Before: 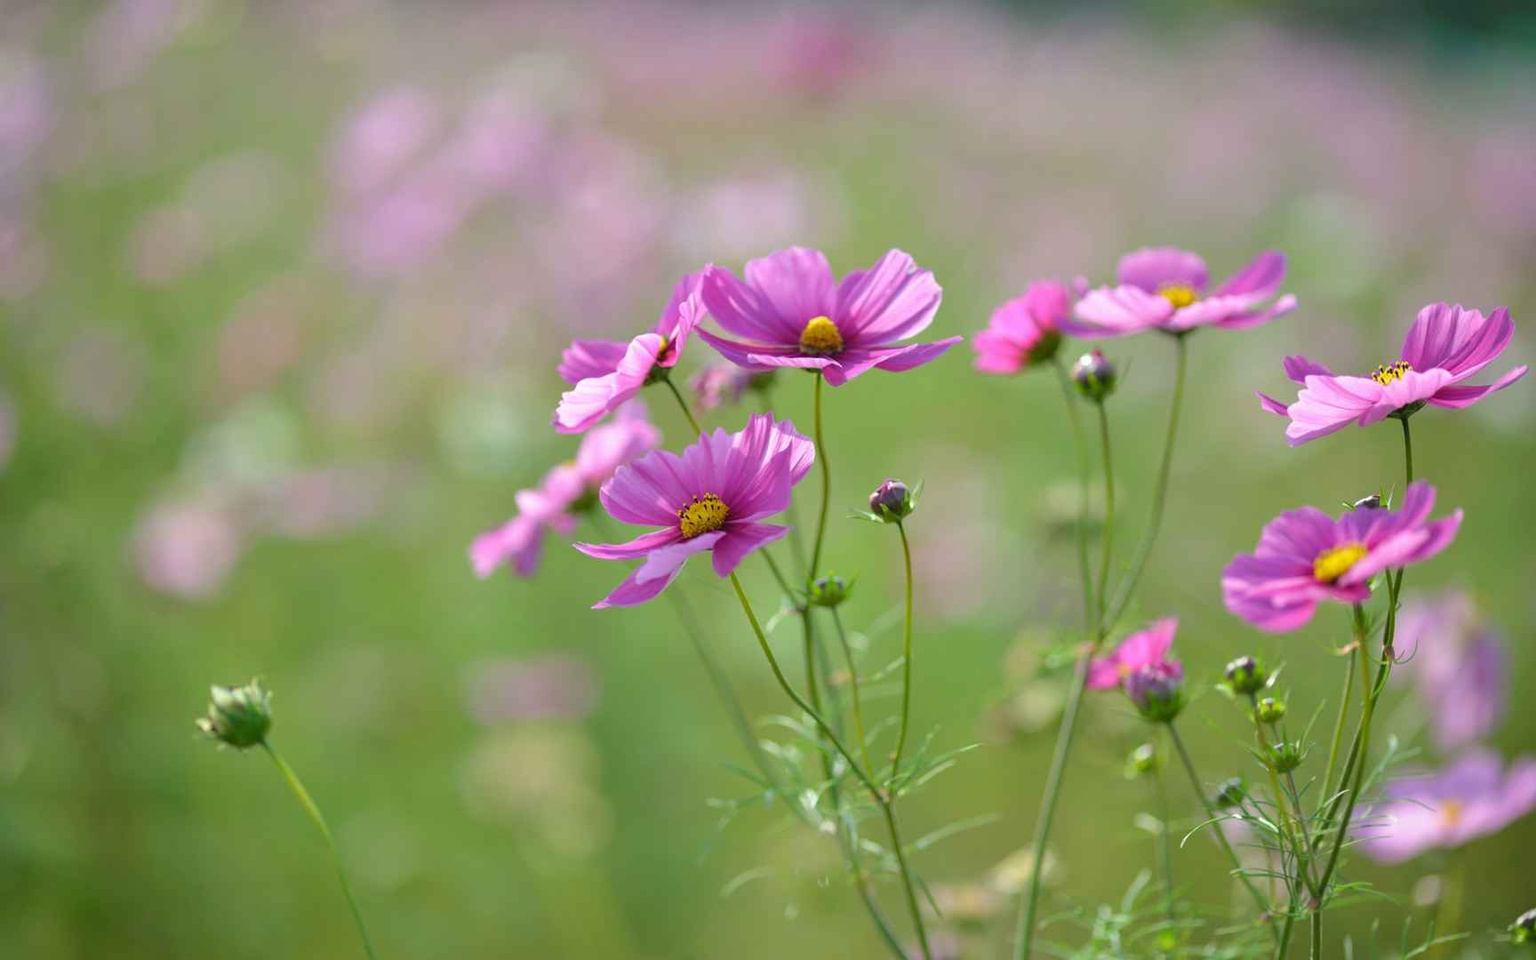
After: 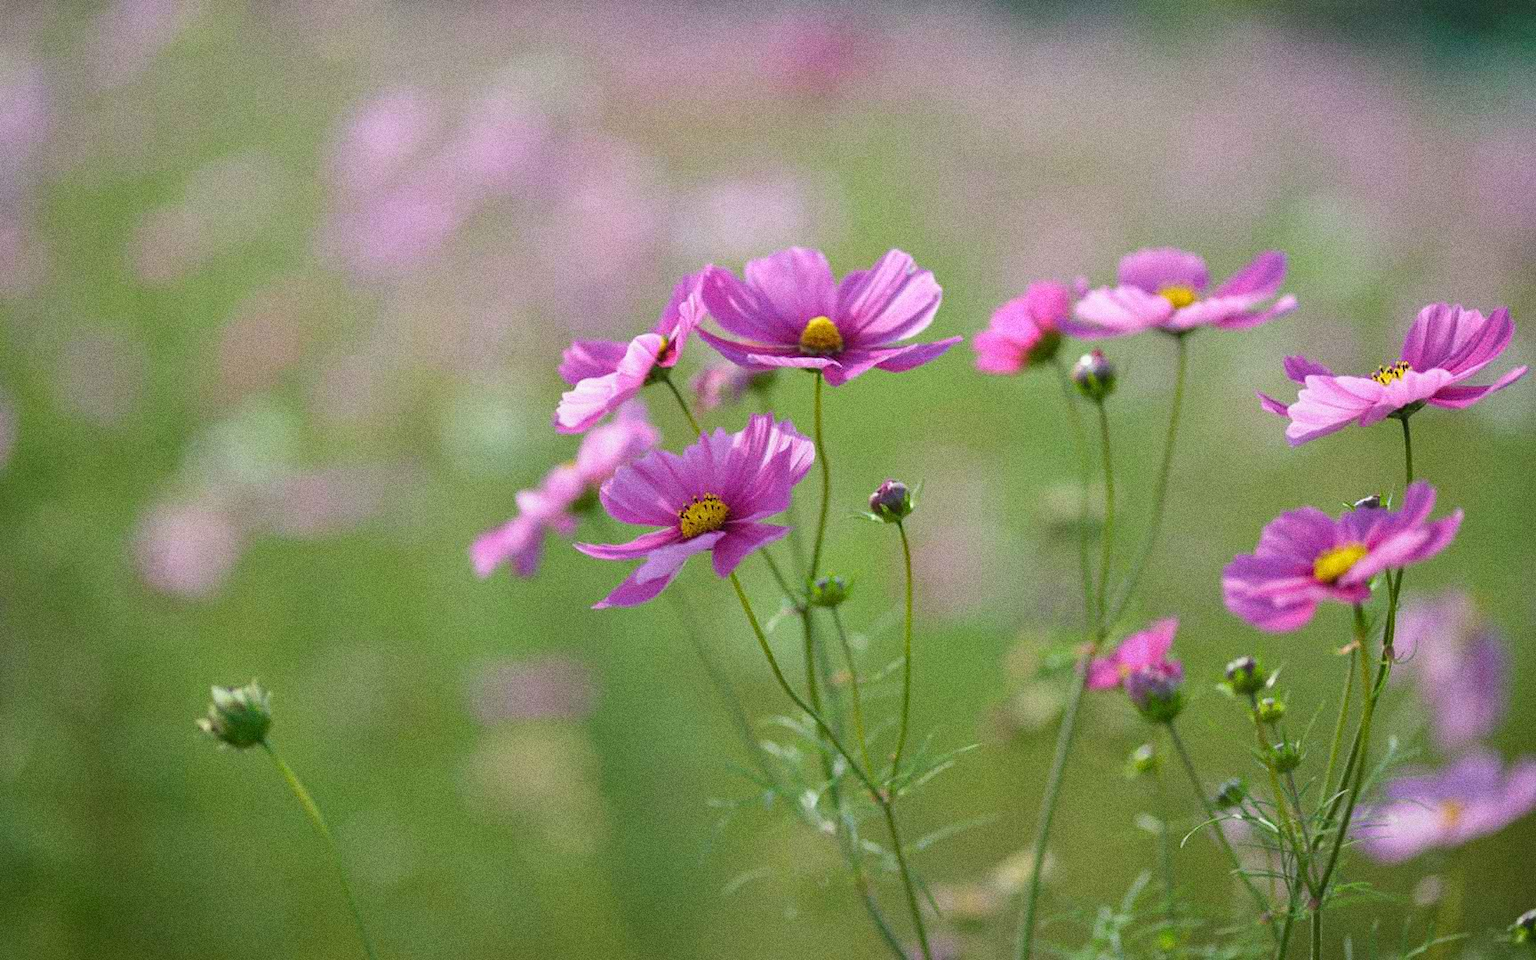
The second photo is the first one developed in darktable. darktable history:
graduated density: rotation -180°, offset 27.42
grain: coarseness 0.09 ISO, strength 40%
